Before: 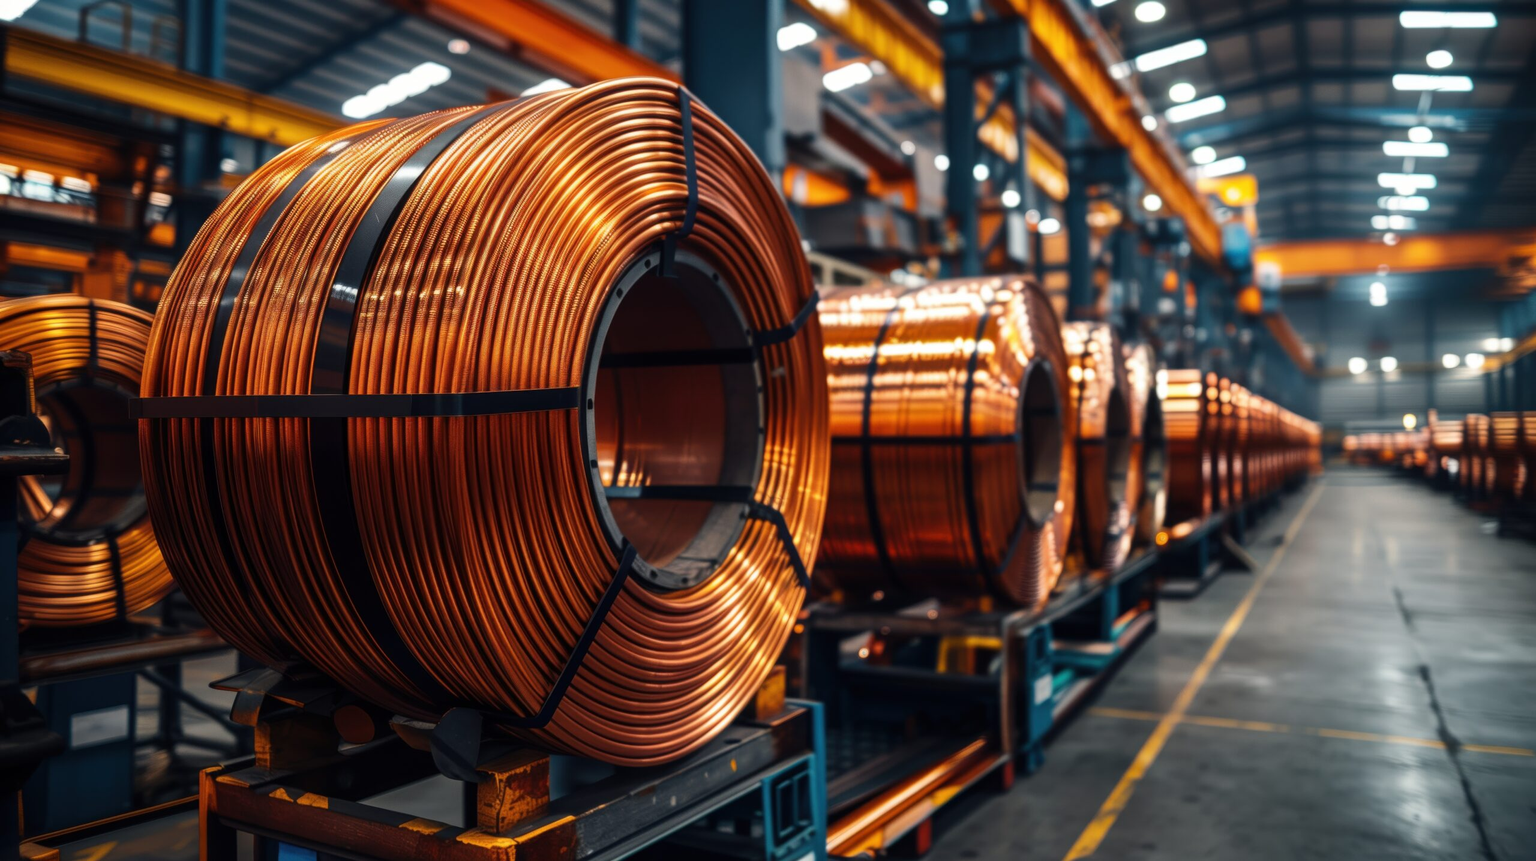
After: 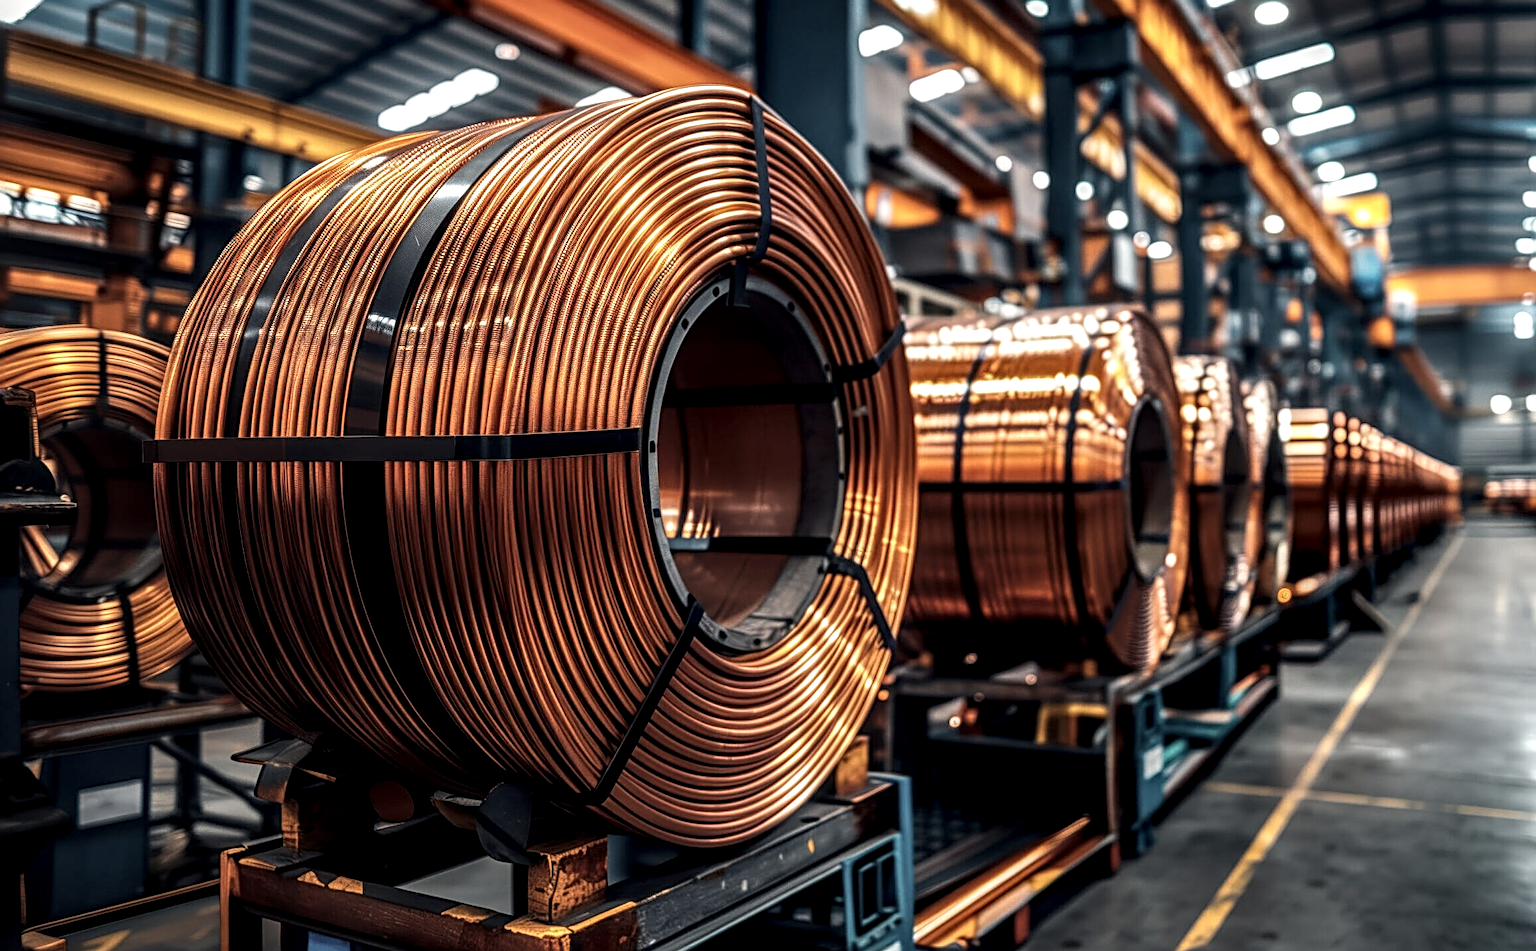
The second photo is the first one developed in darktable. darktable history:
local contrast: highlights 1%, shadows 2%, detail 182%
crop: right 9.517%, bottom 0.041%
exposure: black level correction 0, exposure 0 EV, compensate highlight preservation false
sharpen: radius 3.051, amount 0.761
color correction: highlights b* -0.015, saturation 0.81
contrast brightness saturation: saturation -0.034
